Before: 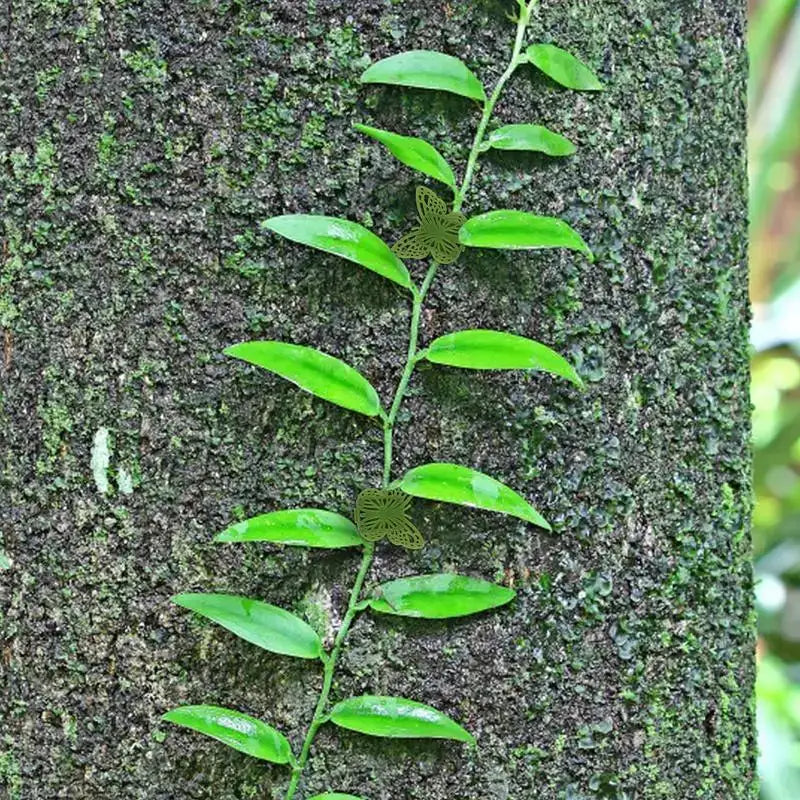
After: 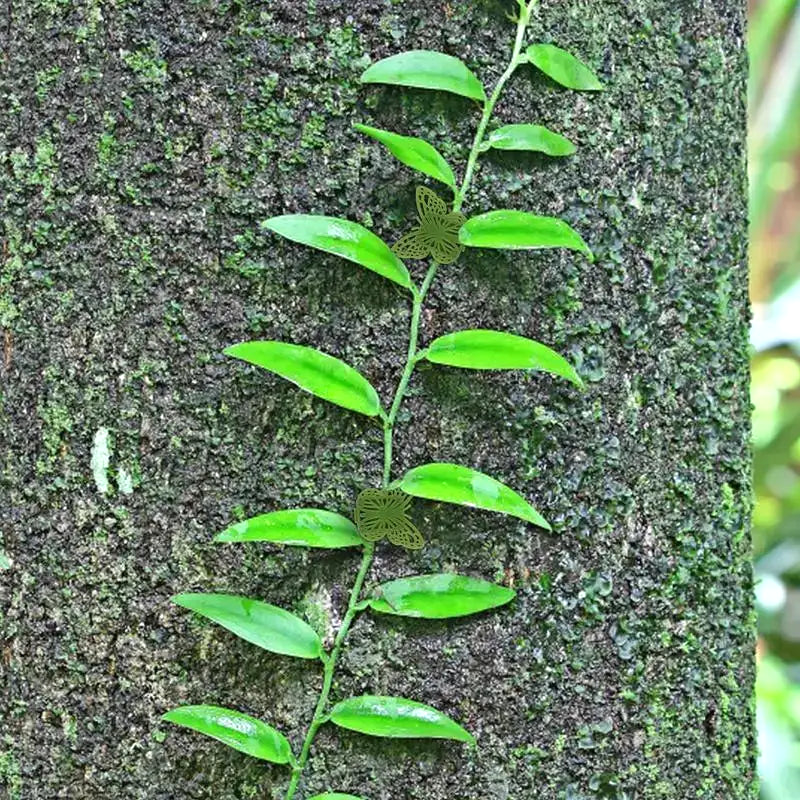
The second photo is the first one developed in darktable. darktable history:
tone equalizer: on, module defaults
exposure: exposure 0.161 EV, compensate highlight preservation false
